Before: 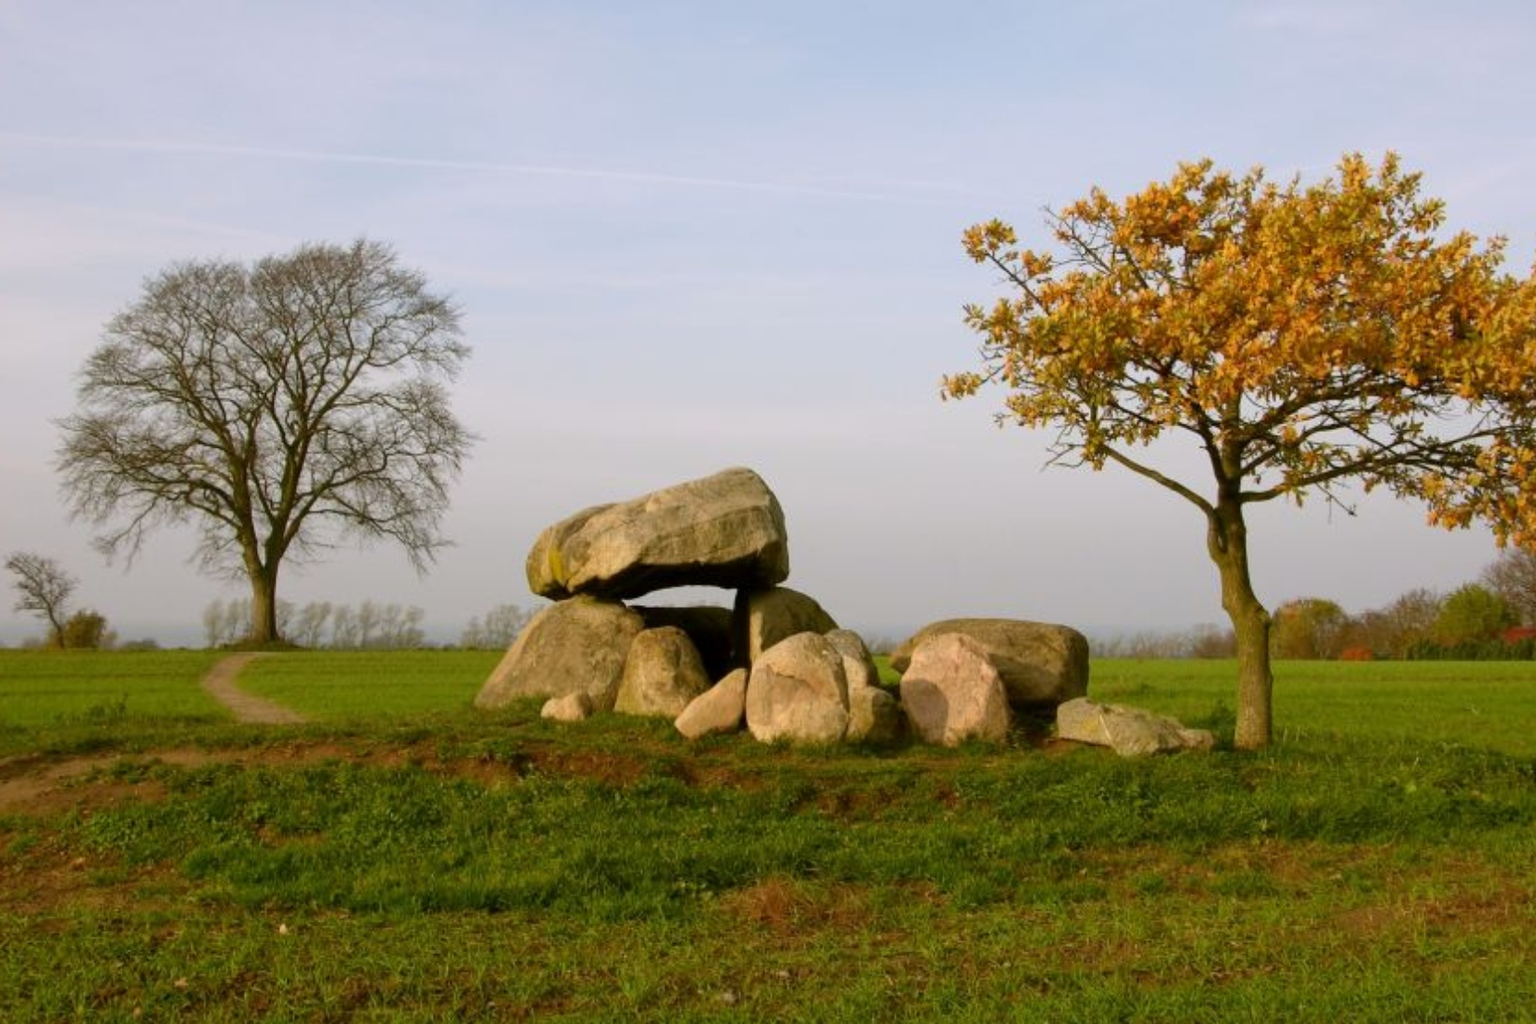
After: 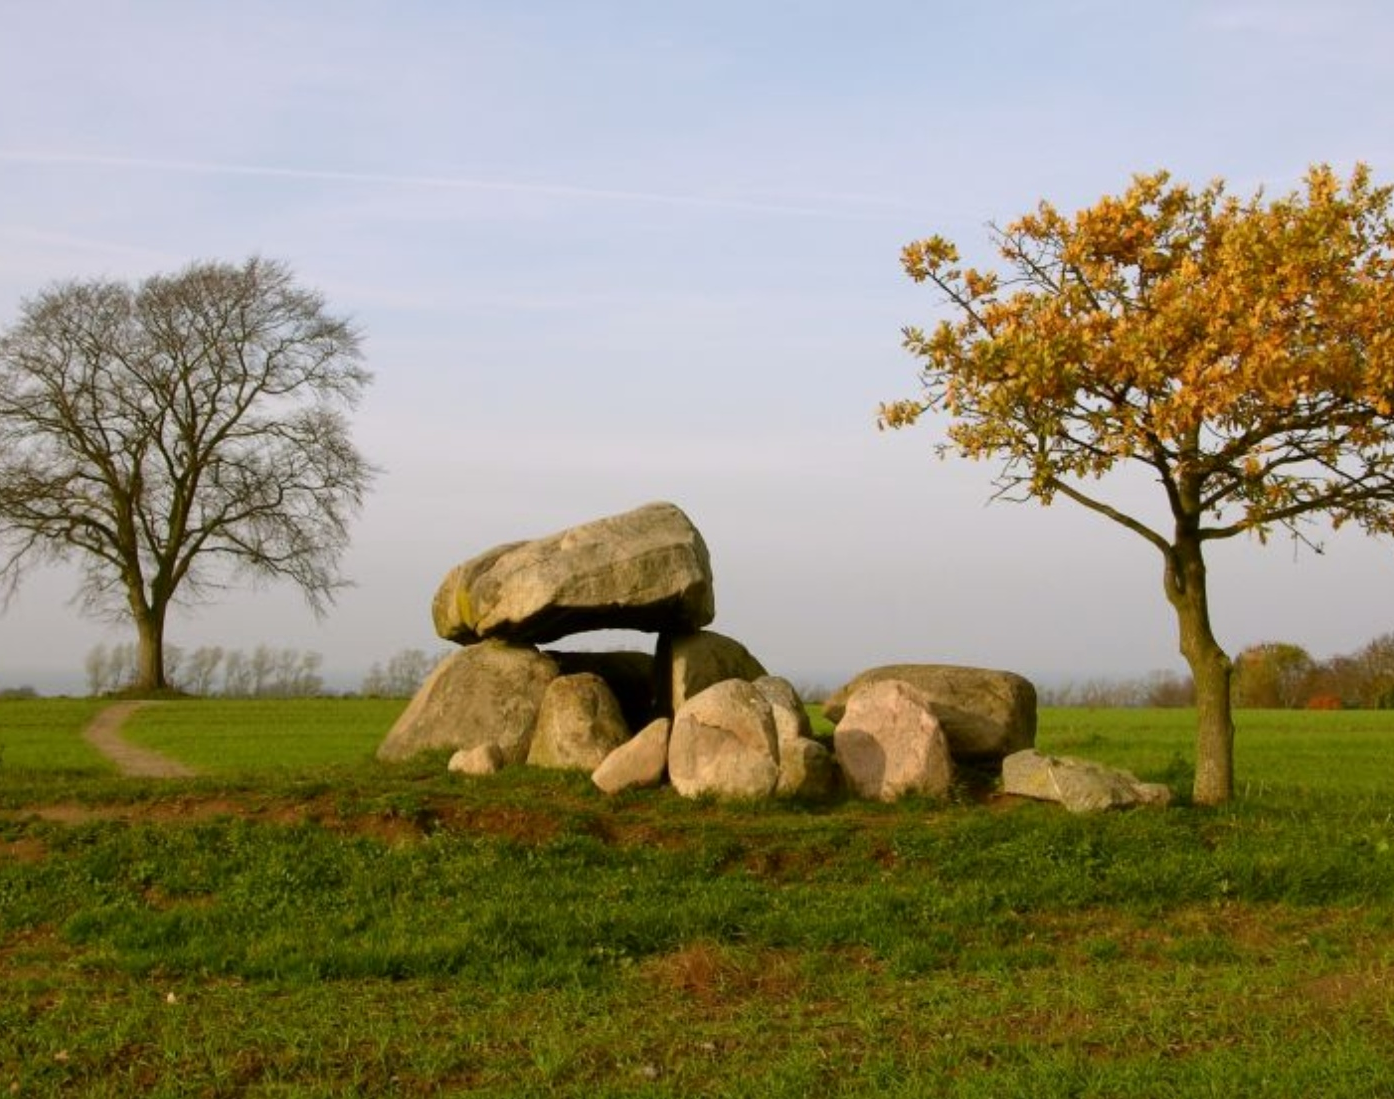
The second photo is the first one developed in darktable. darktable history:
contrast brightness saturation: contrast 0.073
crop: left 8.071%, right 7.432%
